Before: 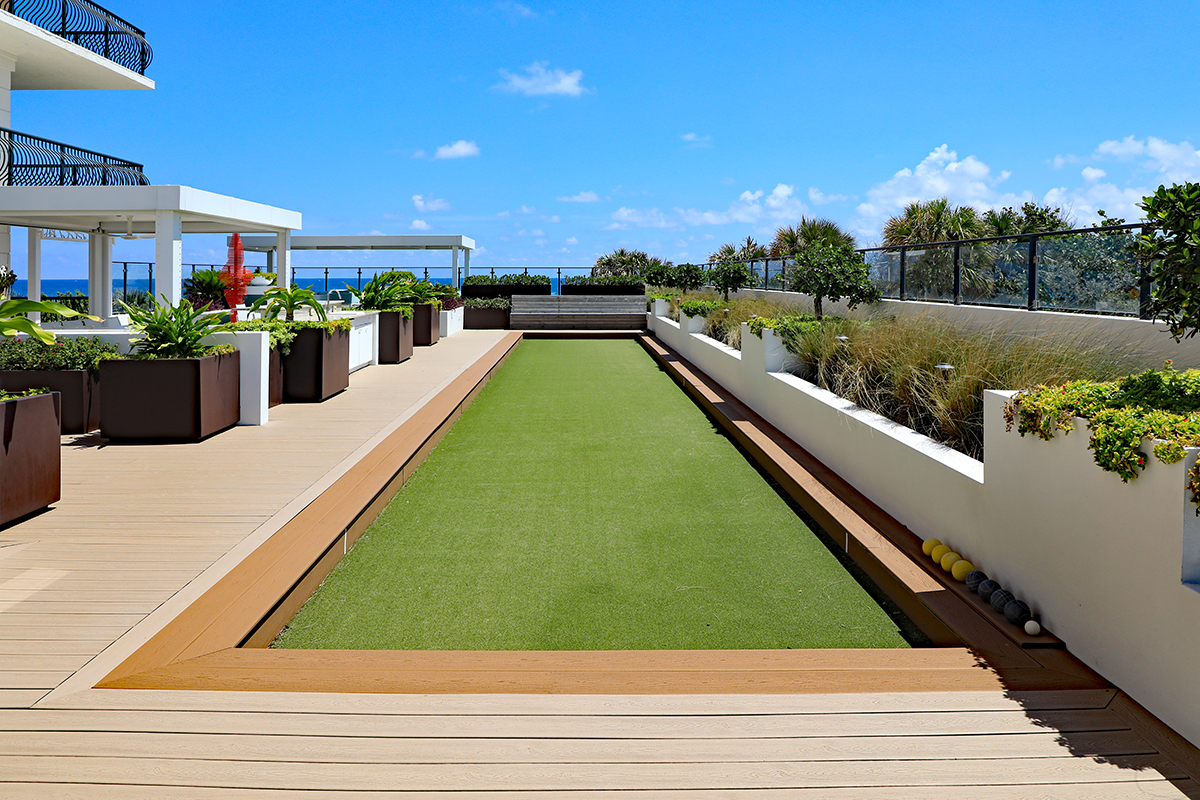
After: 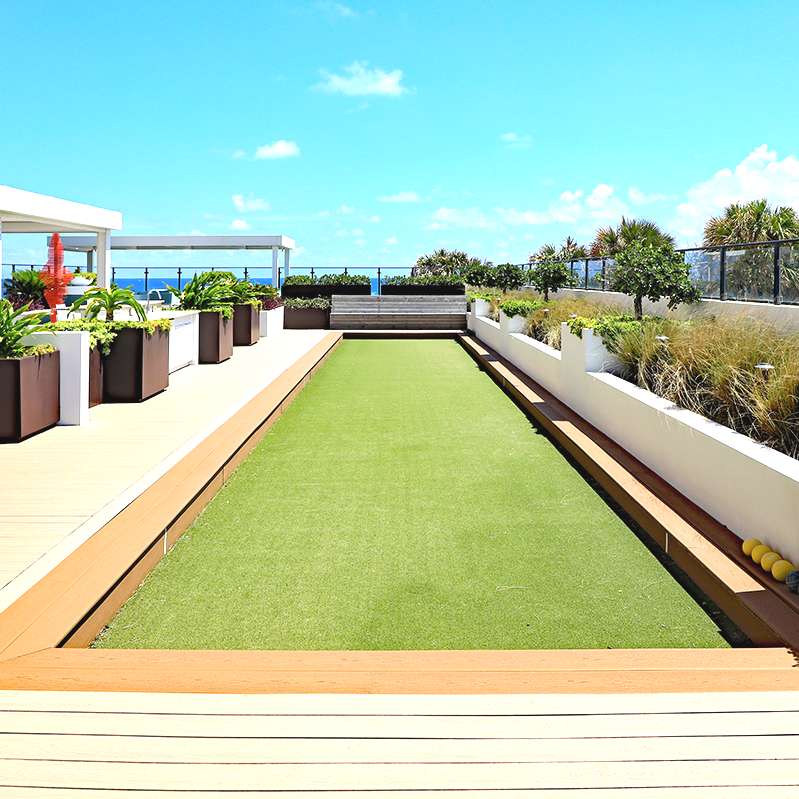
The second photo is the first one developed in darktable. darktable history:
contrast brightness saturation: brightness 0.15
crop and rotate: left 15.055%, right 18.278%
exposure: black level correction 0, exposure 0.5 EV, compensate exposure bias true, compensate highlight preservation false
color balance rgb: shadows lift › chroma 1%, shadows lift › hue 28.8°, power › hue 60°, highlights gain › chroma 1%, highlights gain › hue 60°, global offset › luminance 0.25%, perceptual saturation grading › highlights -20%, perceptual saturation grading › shadows 20%, perceptual brilliance grading › highlights 10%, perceptual brilliance grading › shadows -5%, global vibrance 19.67%
